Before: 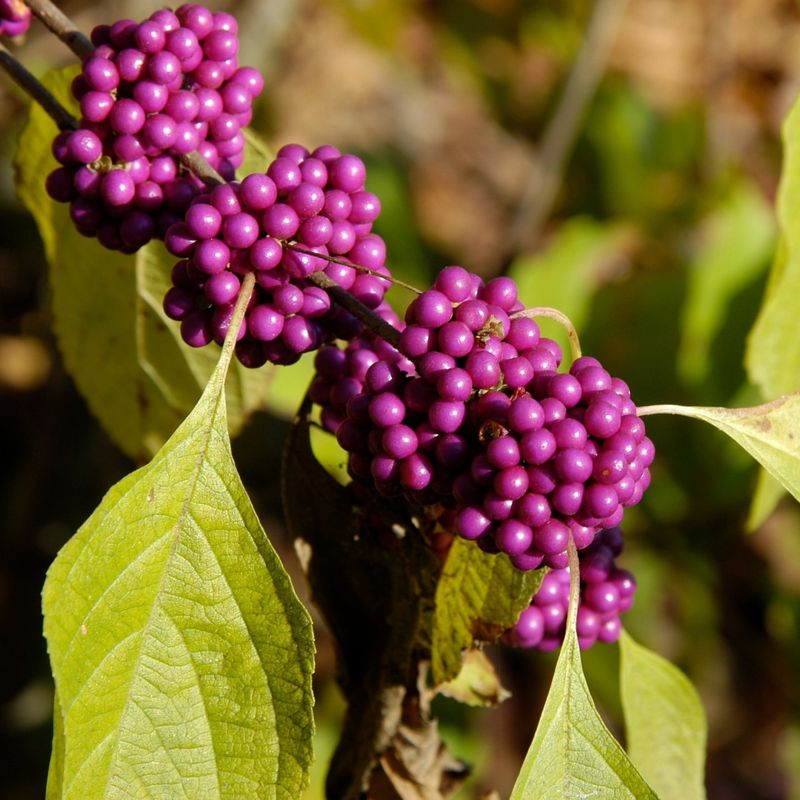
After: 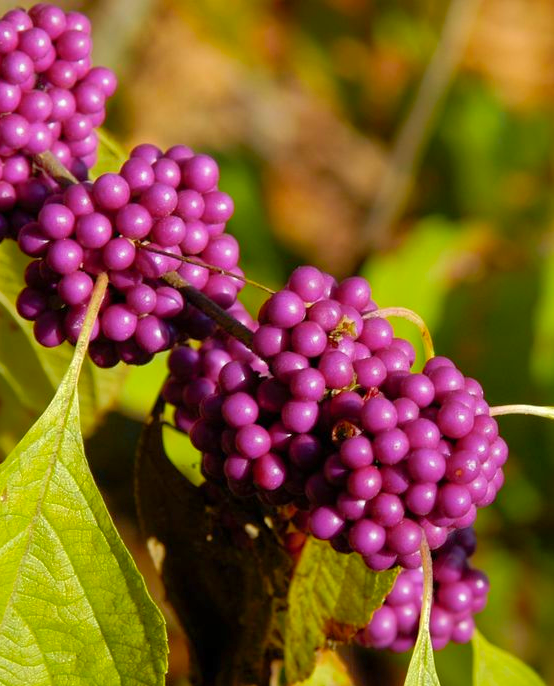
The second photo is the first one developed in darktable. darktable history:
crop: left 18.445%, right 12.241%, bottom 14.132%
shadows and highlights: highlights color adjustment 0.532%
color zones: curves: ch0 [(0.224, 0.526) (0.75, 0.5)]; ch1 [(0.055, 0.526) (0.224, 0.761) (0.377, 0.526) (0.75, 0.5)]
